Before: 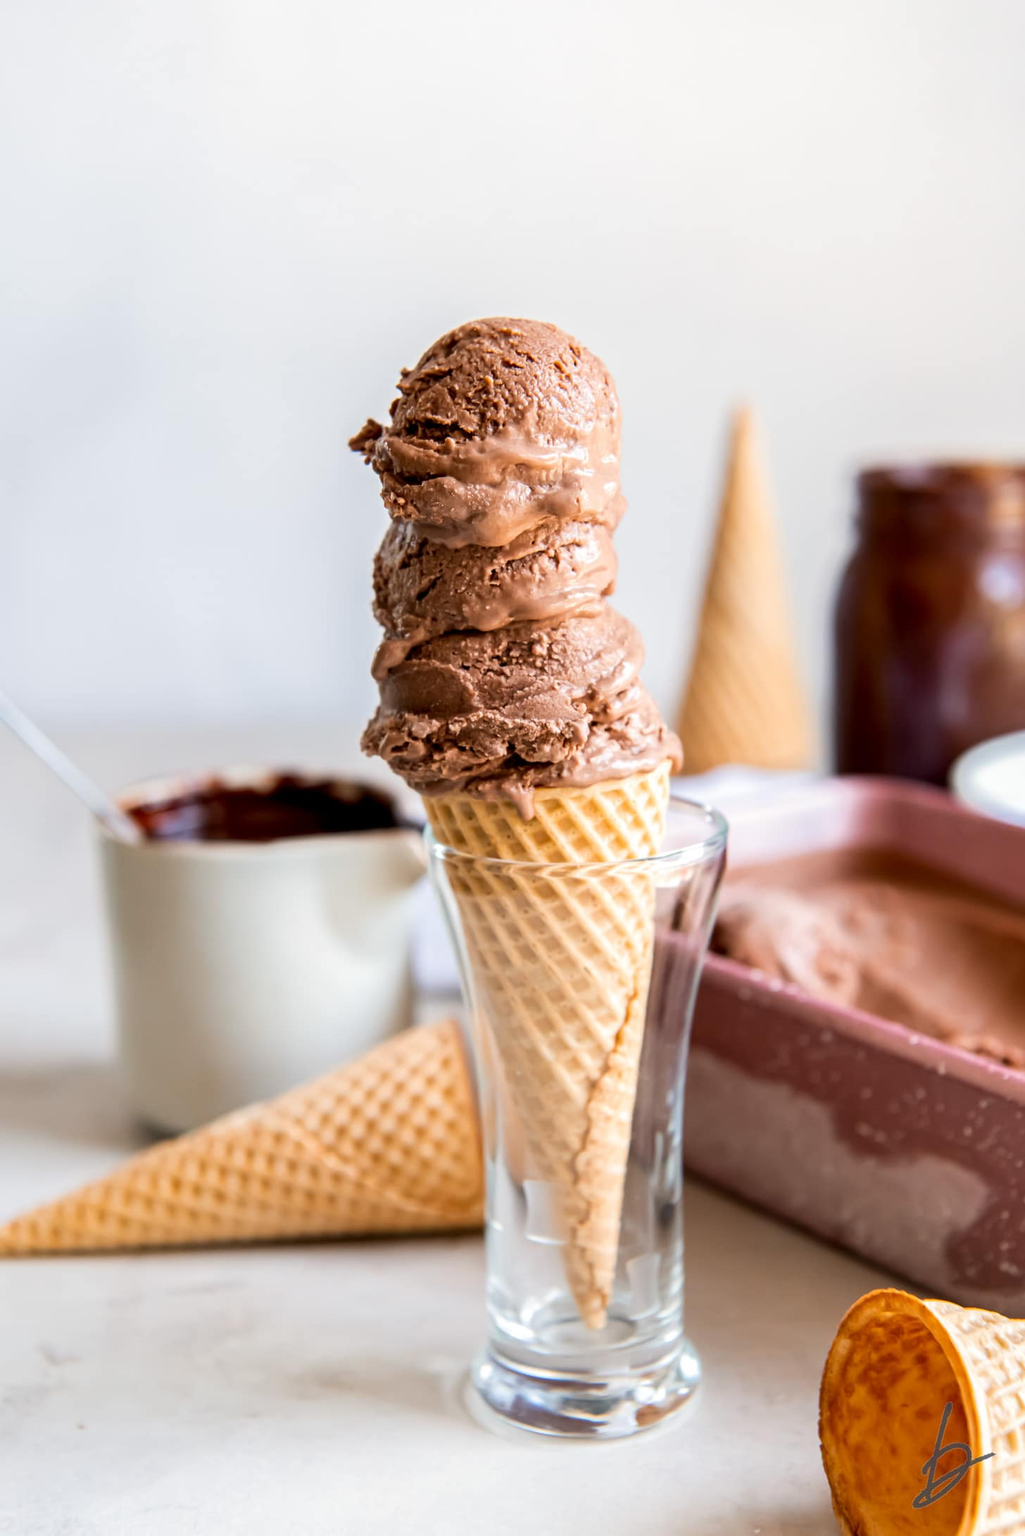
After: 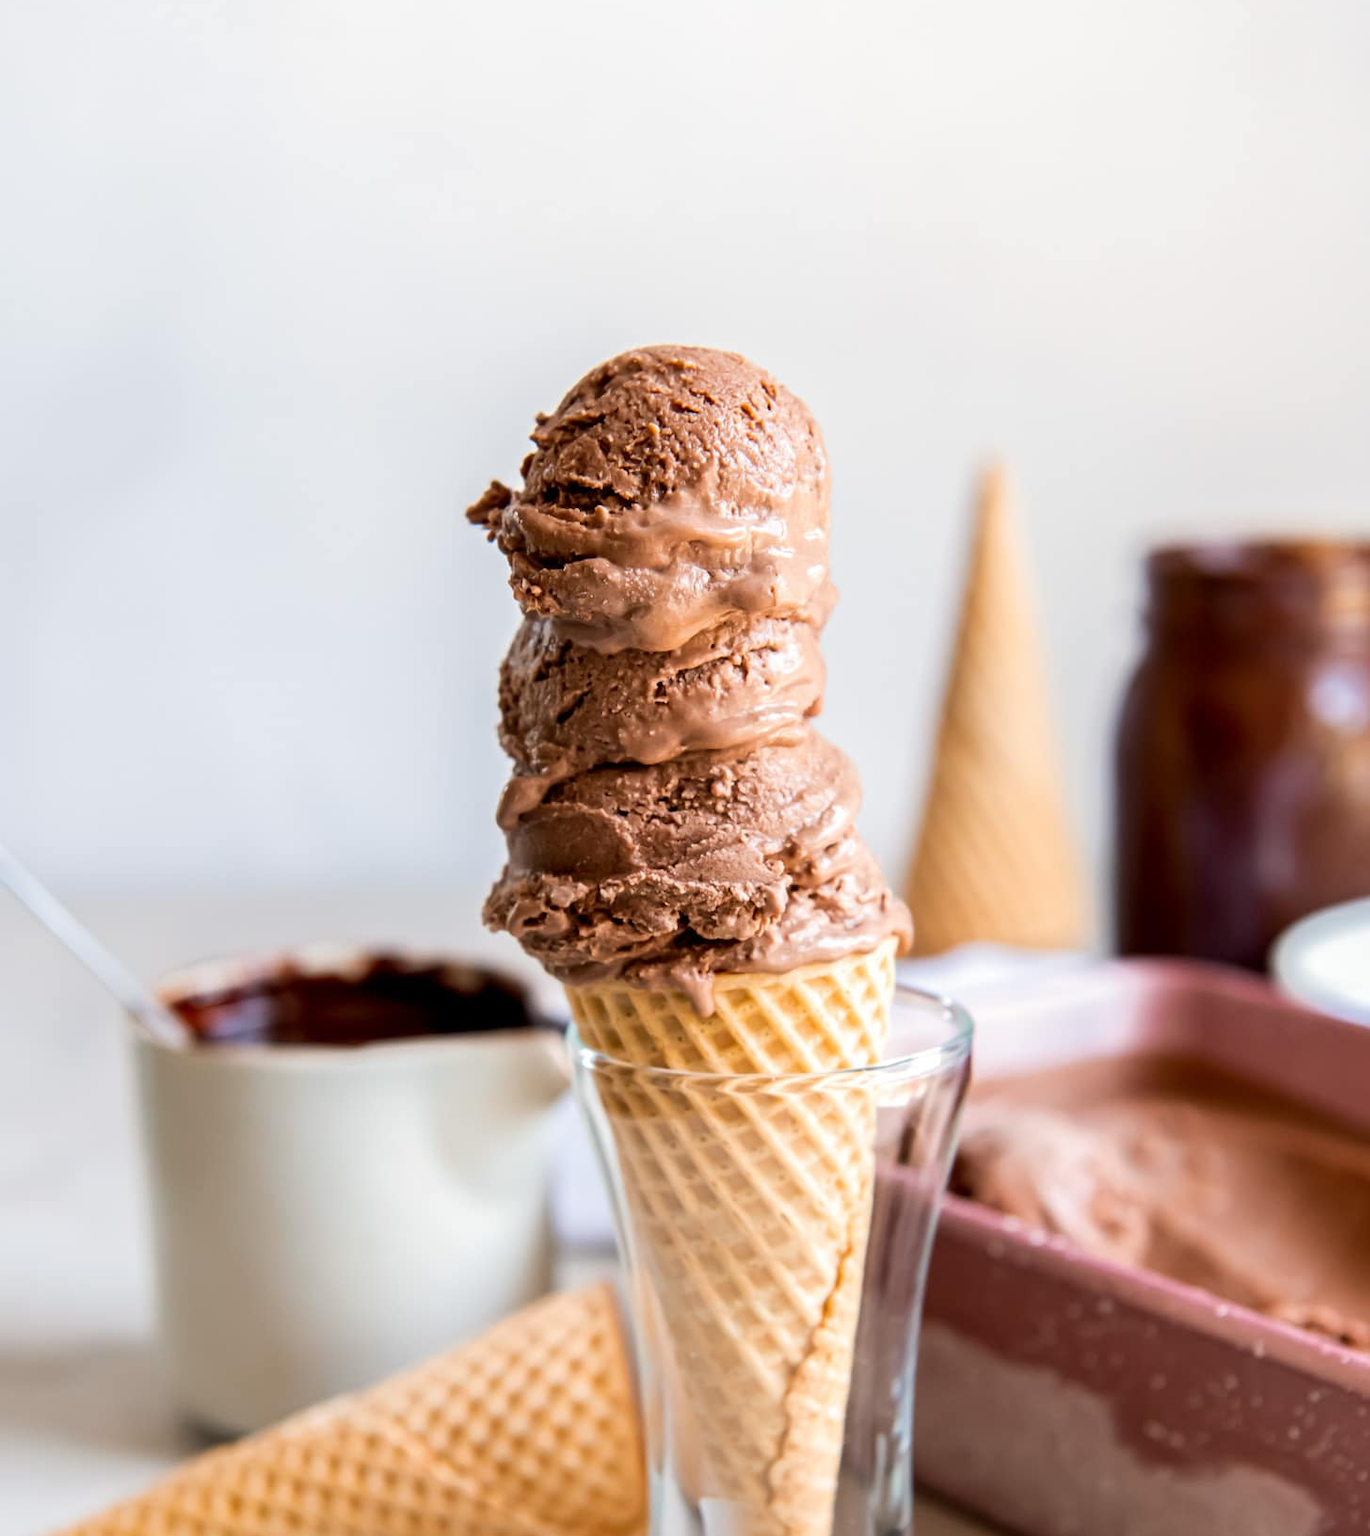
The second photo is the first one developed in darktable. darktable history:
crop: top 3.855%, bottom 21.286%
